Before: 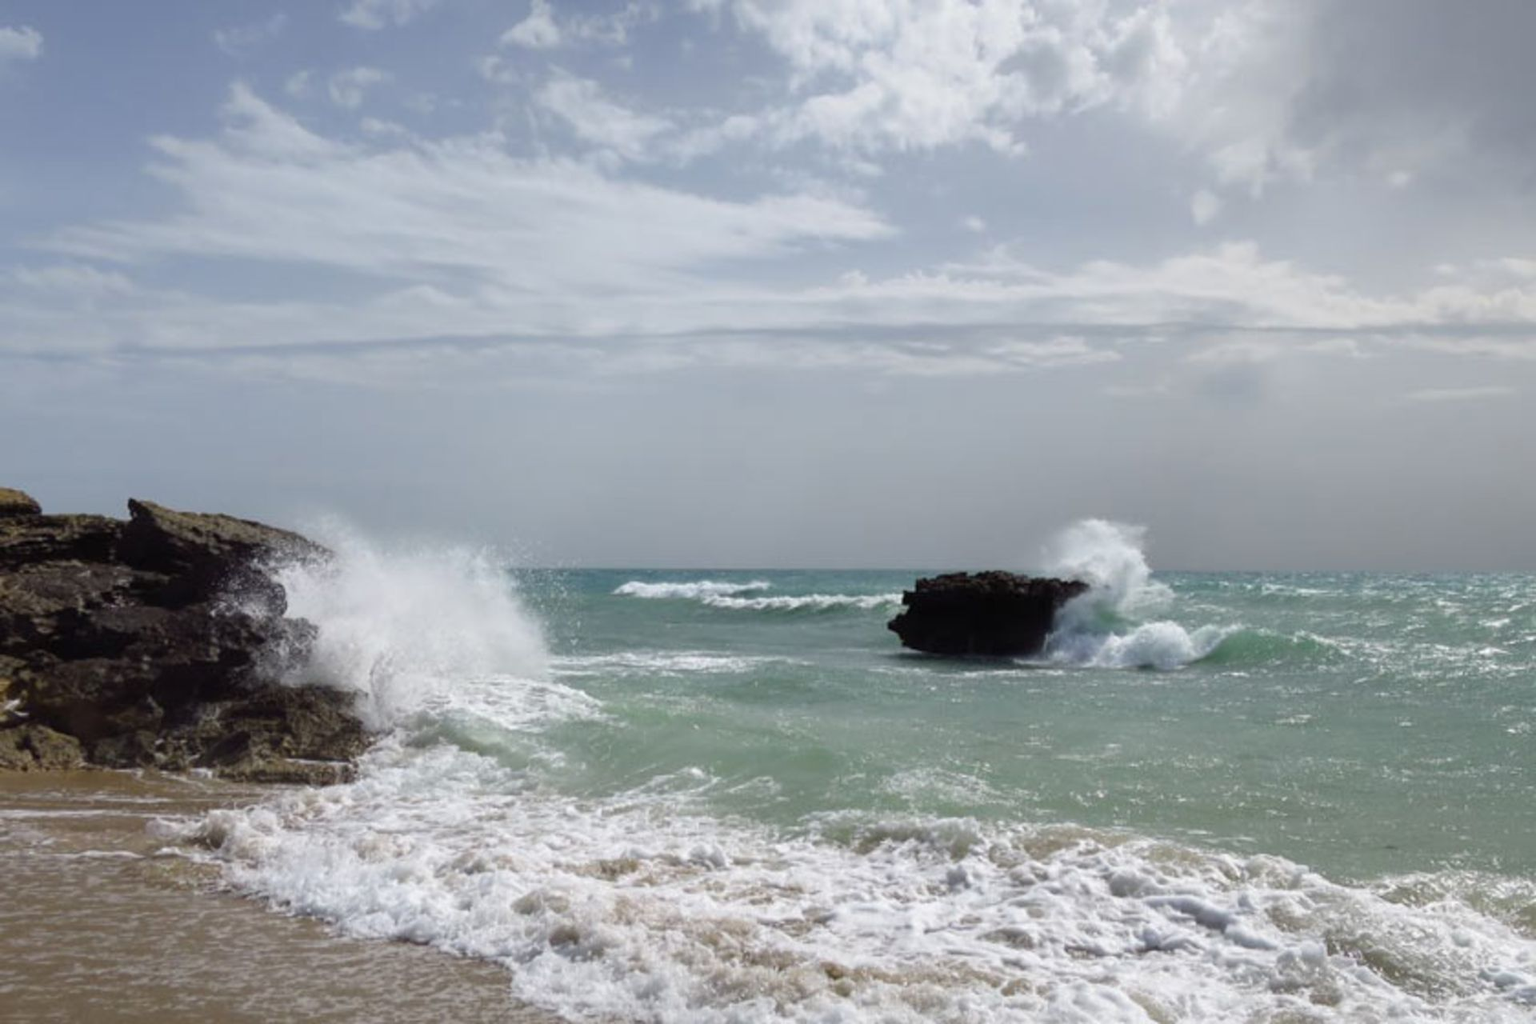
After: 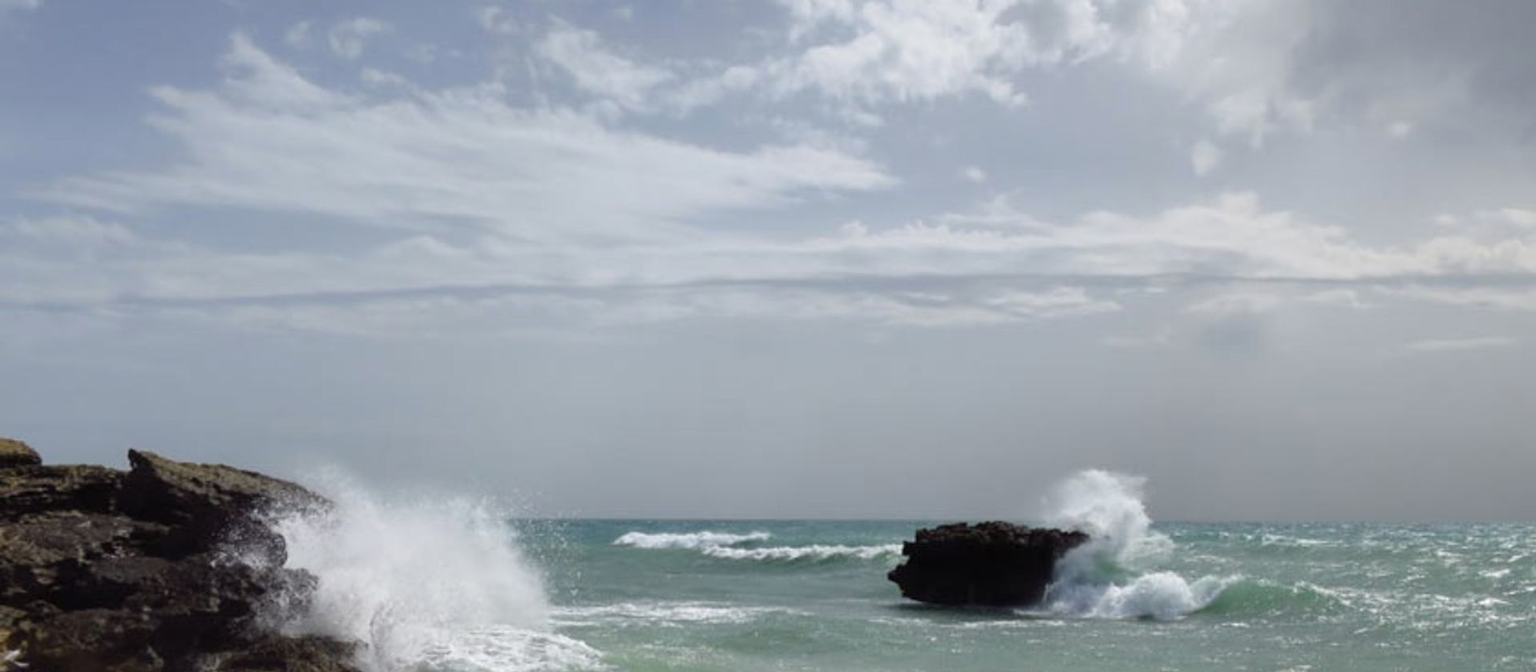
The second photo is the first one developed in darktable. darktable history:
crop and rotate: top 4.848%, bottom 29.503%
contrast brightness saturation: saturation -0.05
